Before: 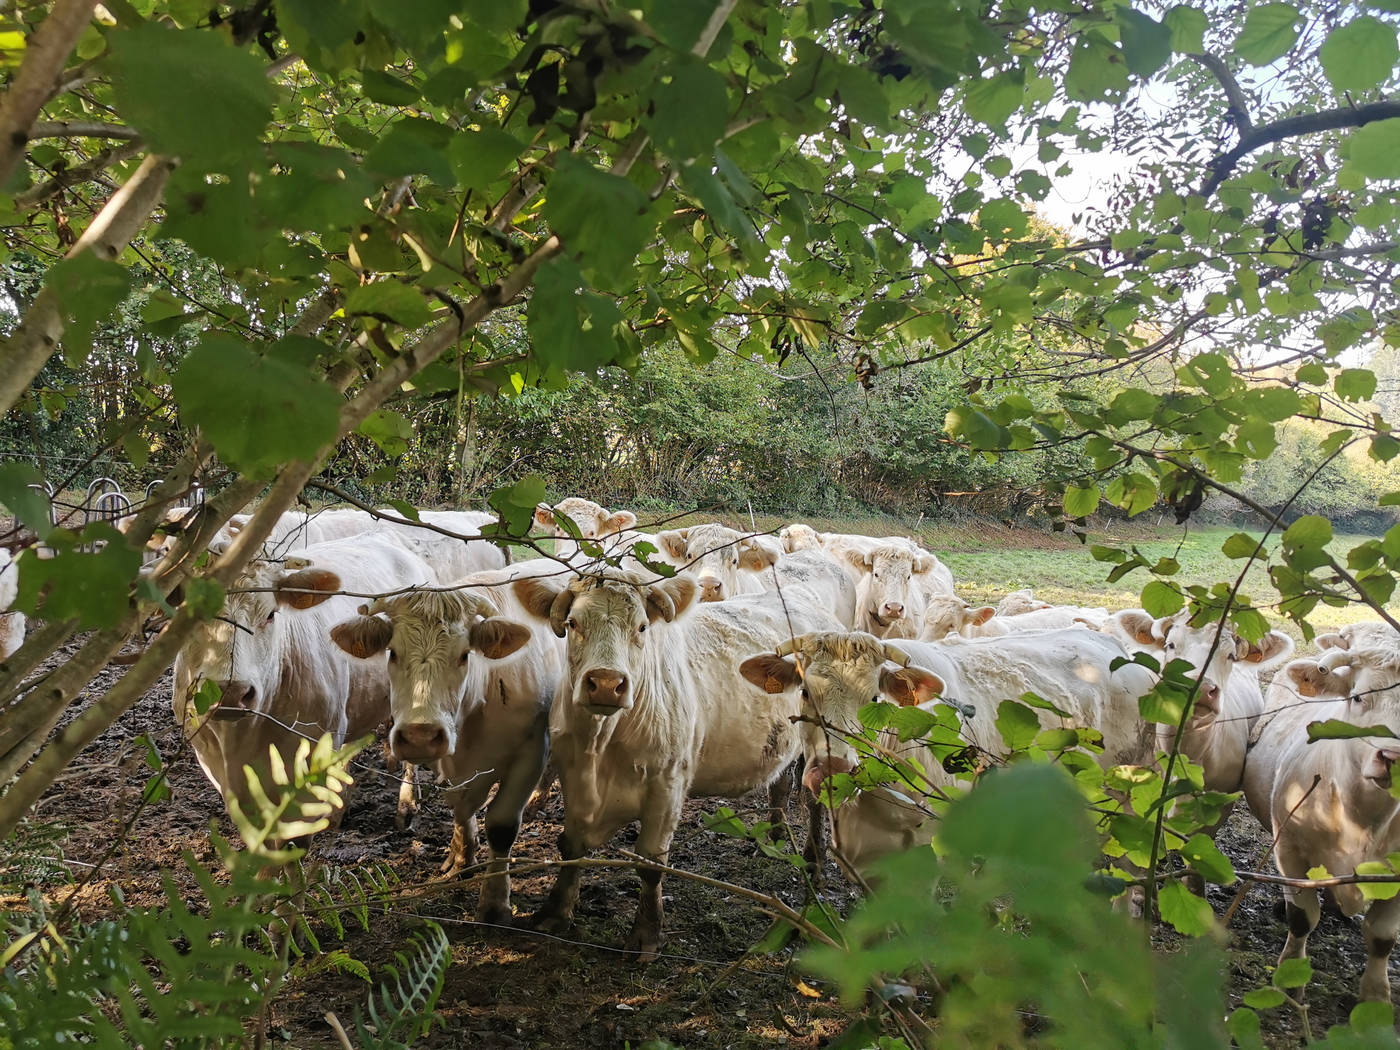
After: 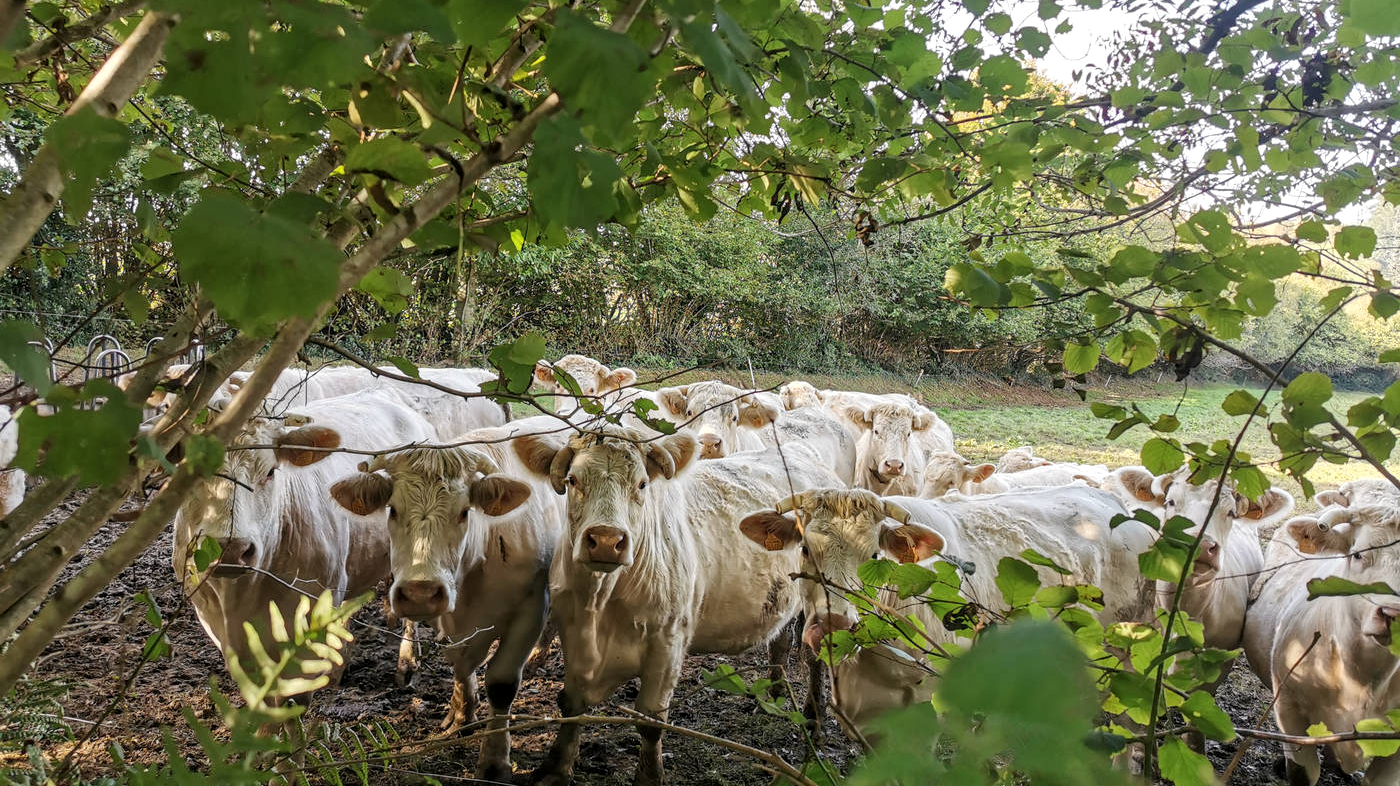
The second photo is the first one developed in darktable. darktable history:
local contrast: on, module defaults
crop: top 13.676%, bottom 11.385%
